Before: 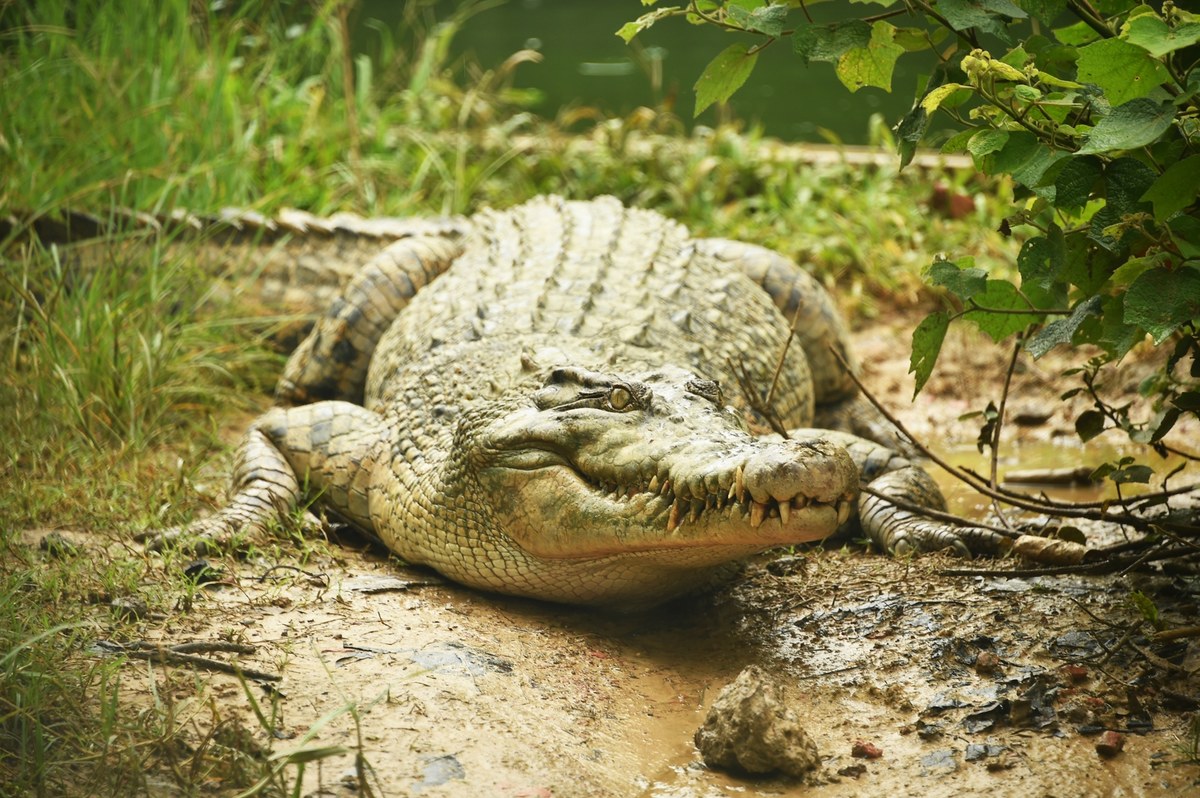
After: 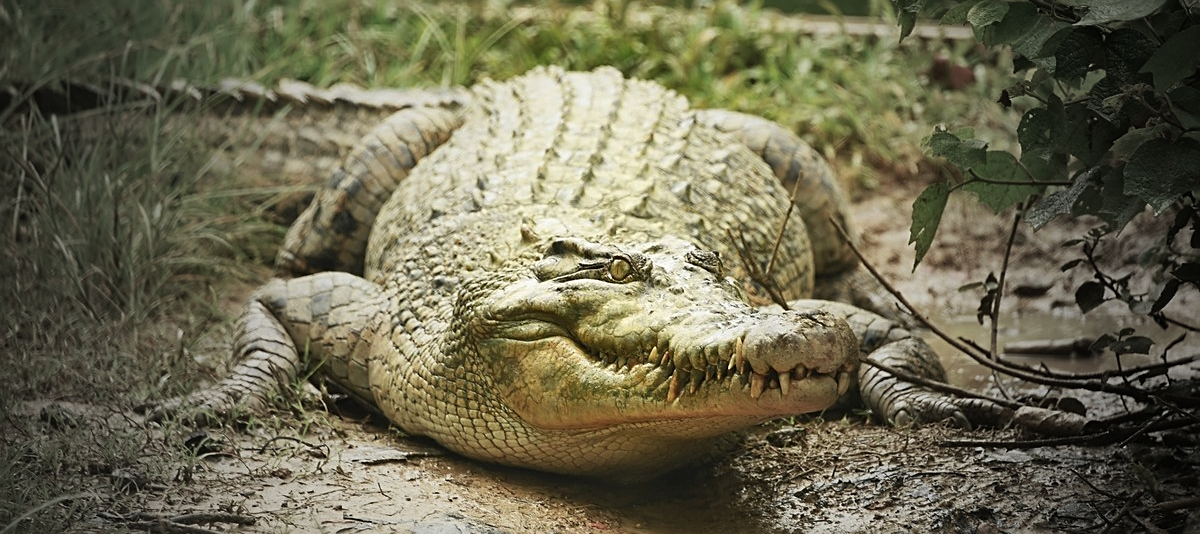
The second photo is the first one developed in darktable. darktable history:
sharpen: on, module defaults
vignetting: fall-off start 16.62%, fall-off radius 100.05%, brightness -0.621, saturation -0.676, width/height ratio 0.719, unbound false
crop: top 16.281%, bottom 16.703%
